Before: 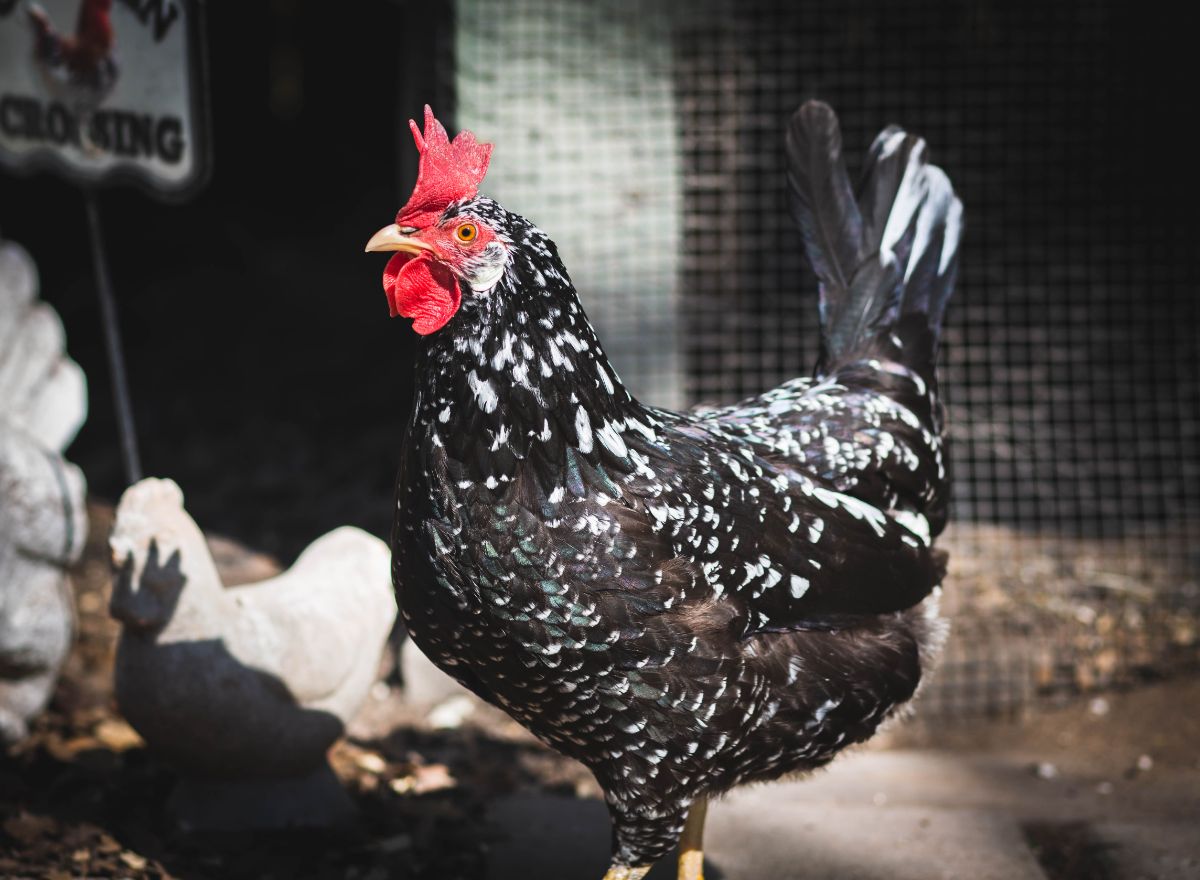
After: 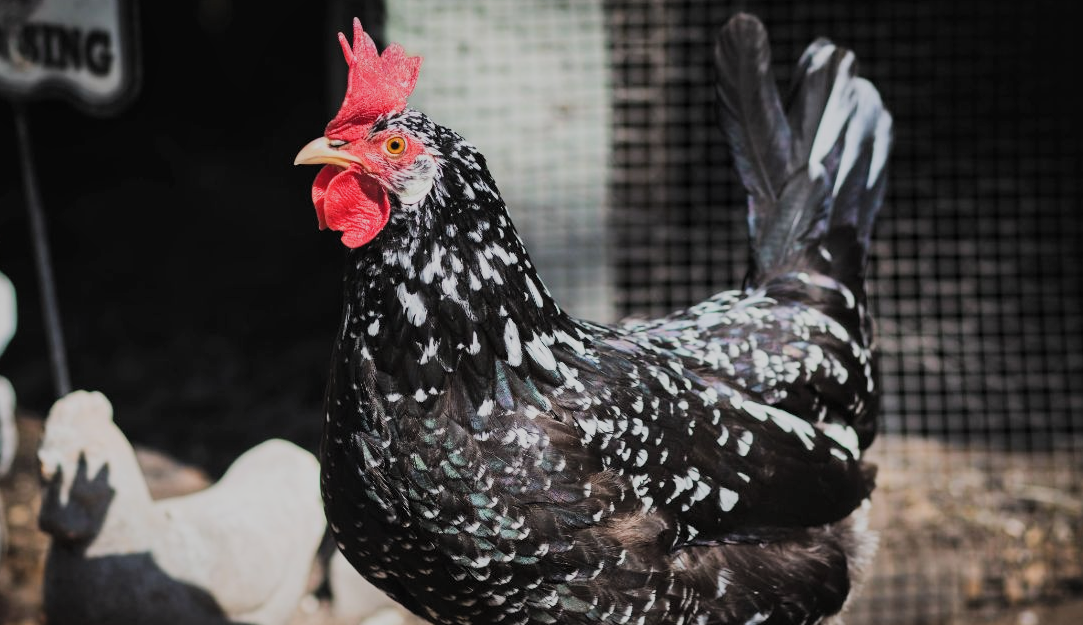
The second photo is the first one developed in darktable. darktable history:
filmic rgb: black relative exposure -7.65 EV, white relative exposure 4.56 EV, hardness 3.61, preserve chrominance RGB euclidean norm, color science v5 (2021), contrast in shadows safe, contrast in highlights safe
local contrast: mode bilateral grid, contrast 20, coarseness 49, detail 120%, midtone range 0.2
crop: left 5.935%, top 9.982%, right 3.783%, bottom 18.916%
